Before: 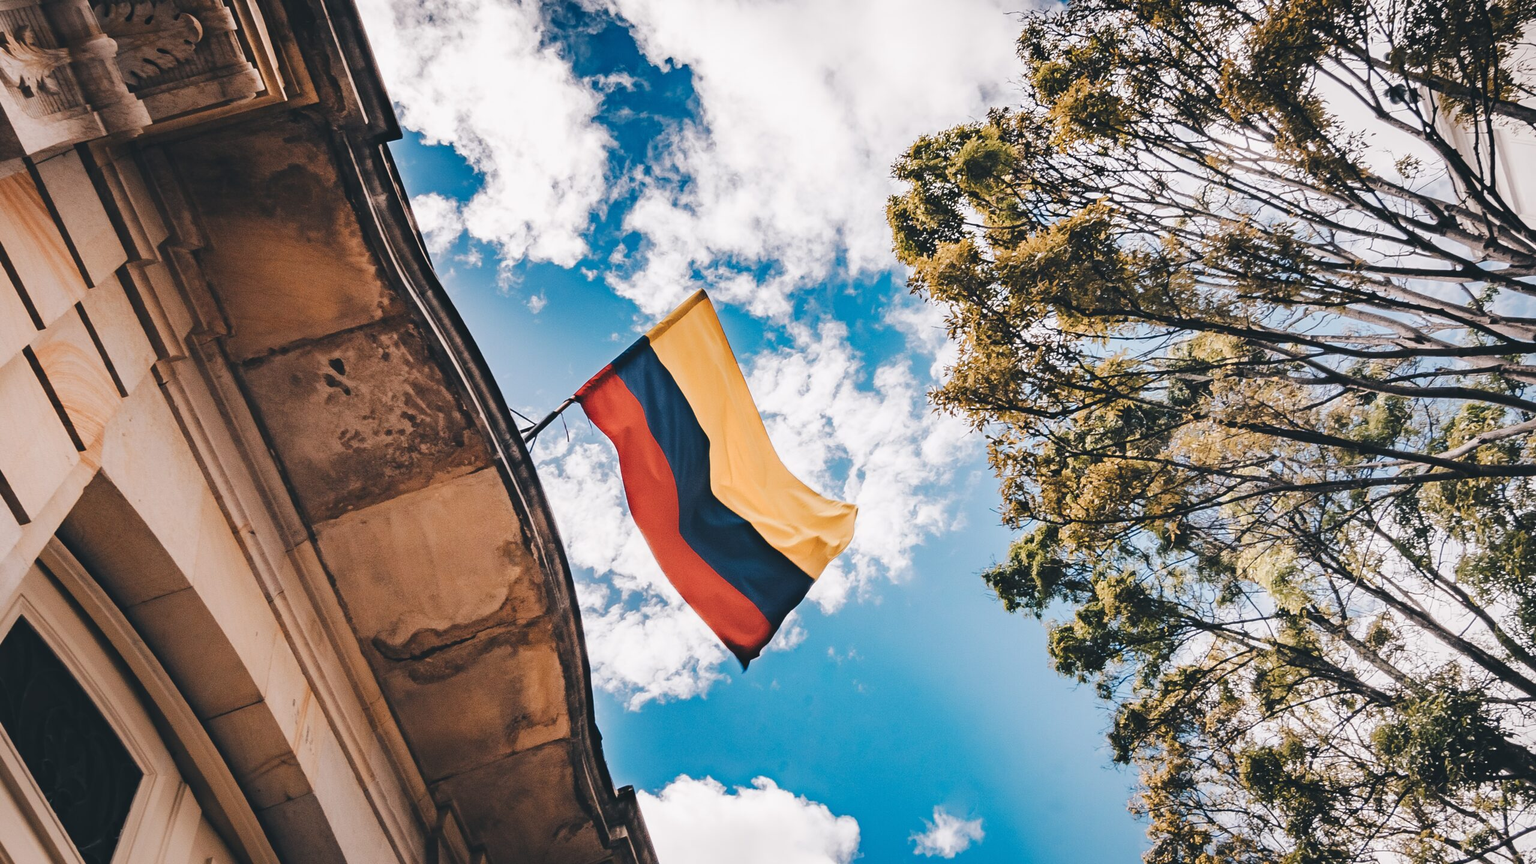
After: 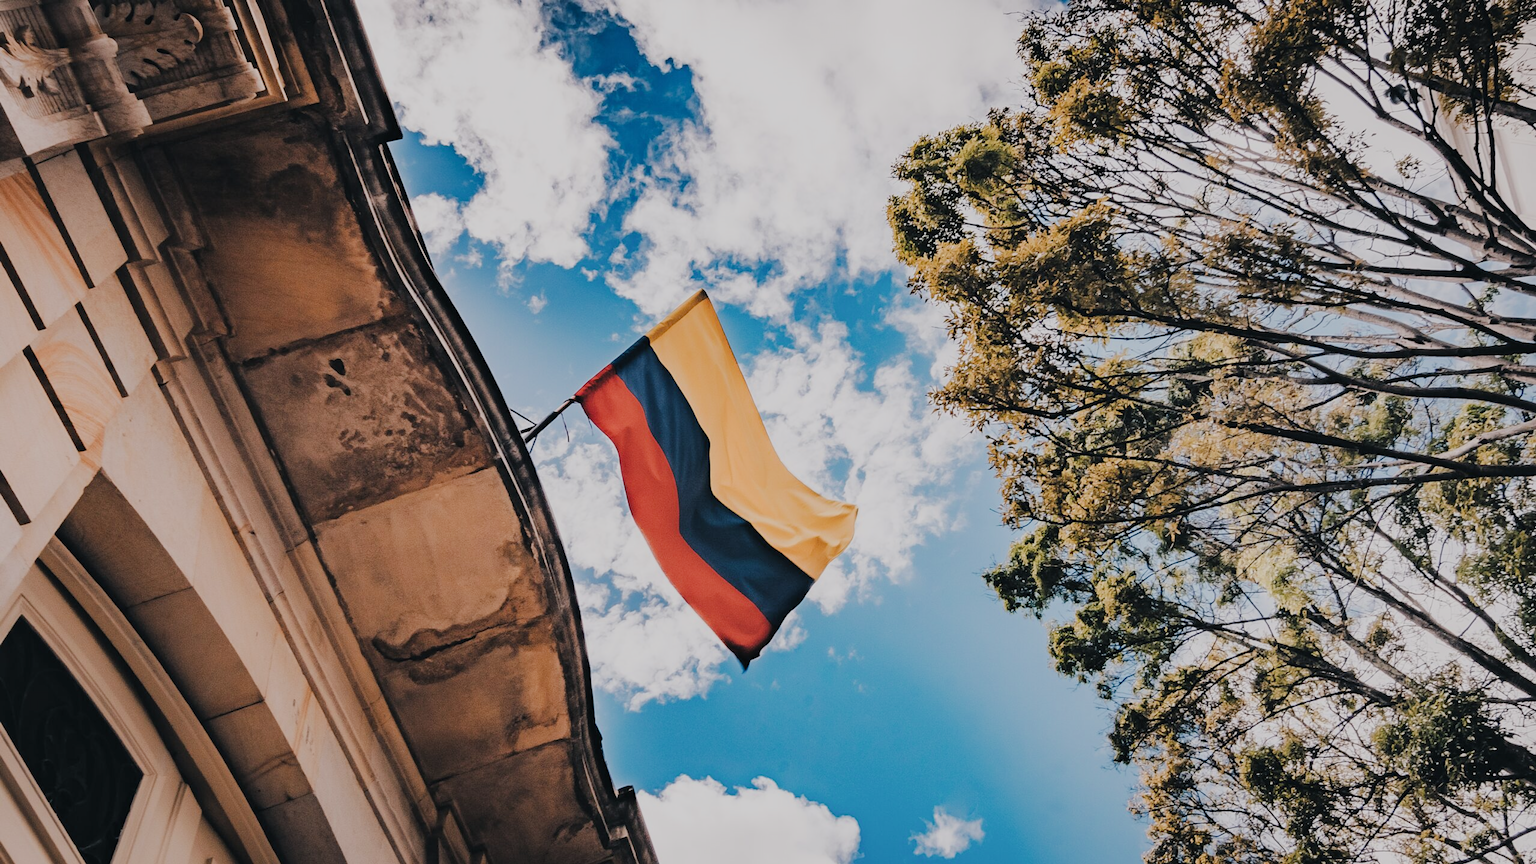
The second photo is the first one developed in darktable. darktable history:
filmic rgb: black relative exposure -7.32 EV, white relative exposure 5.09 EV, hardness 3.2
